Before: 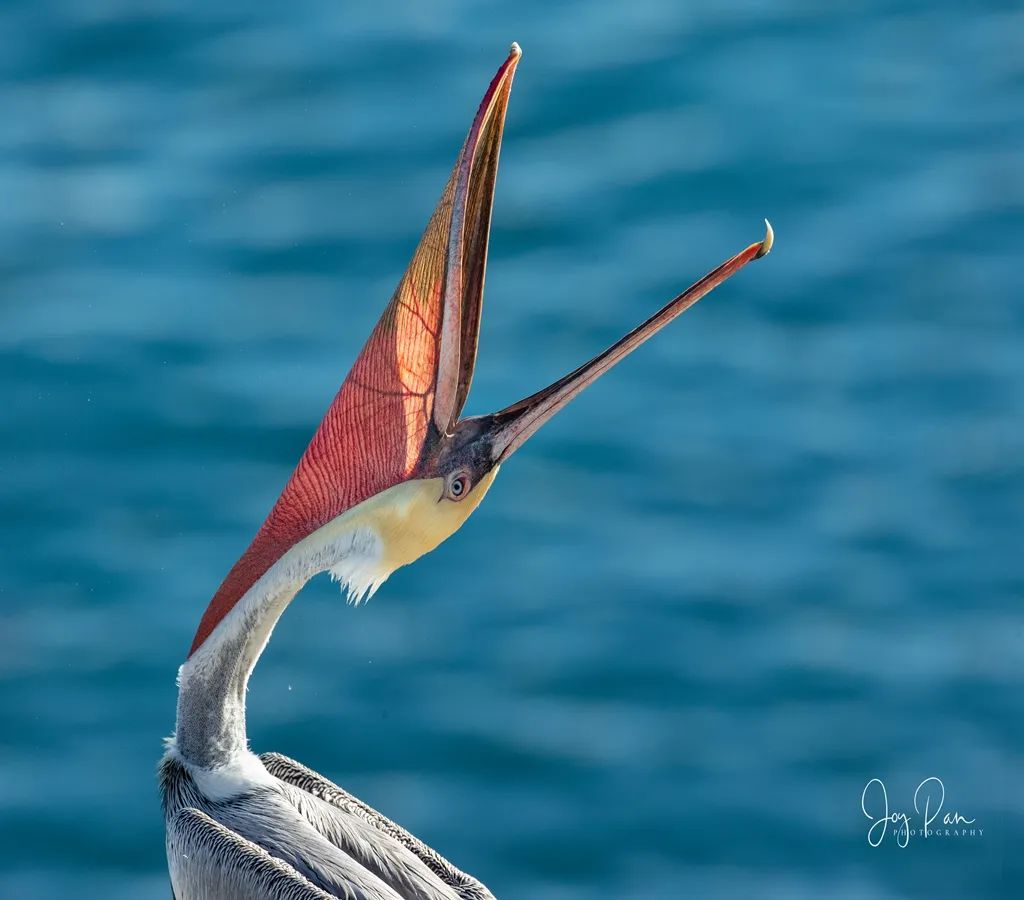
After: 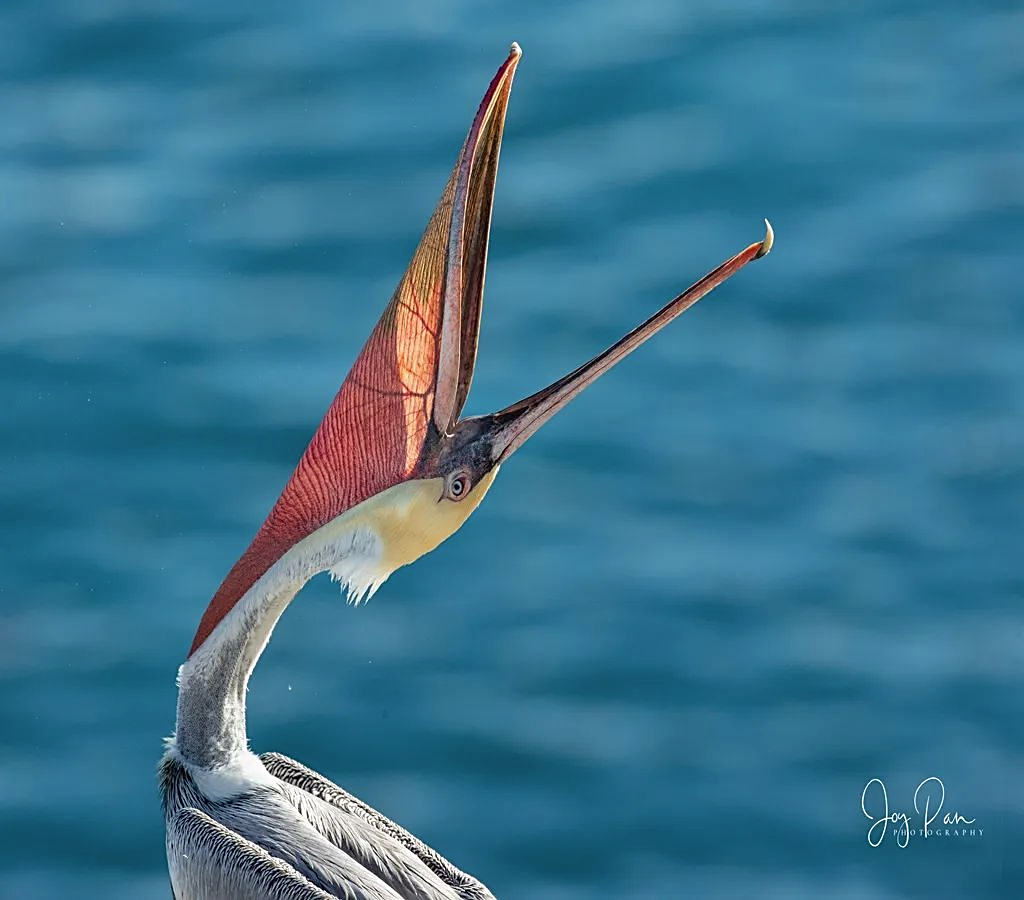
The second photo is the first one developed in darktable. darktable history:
local contrast: mode bilateral grid, contrast 100, coarseness 99, detail 92%, midtone range 0.2
contrast brightness saturation: saturation -0.064
sharpen: on, module defaults
